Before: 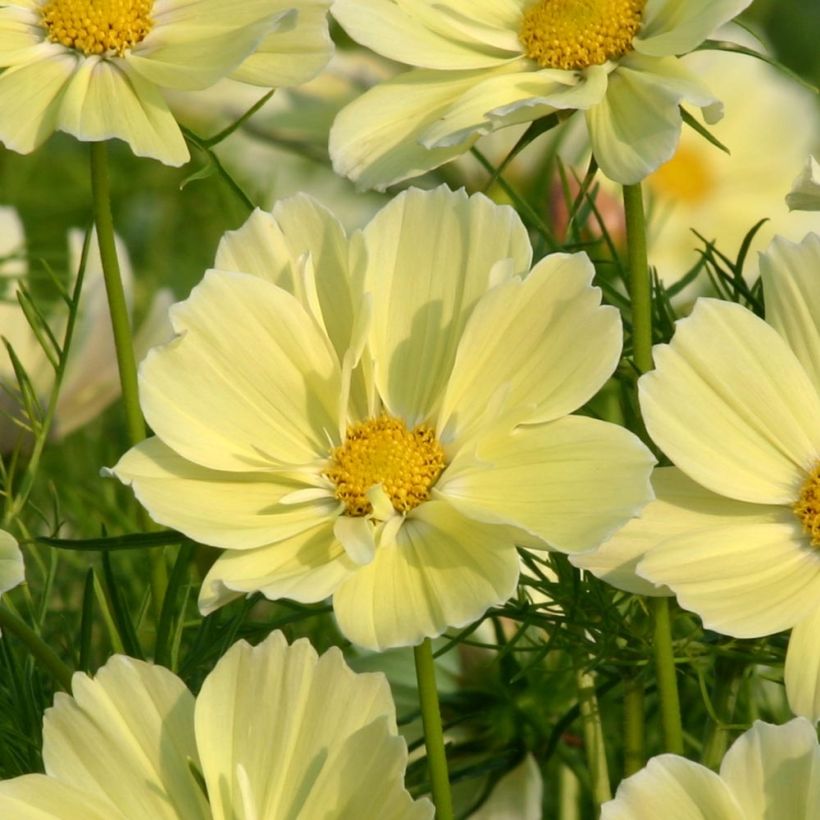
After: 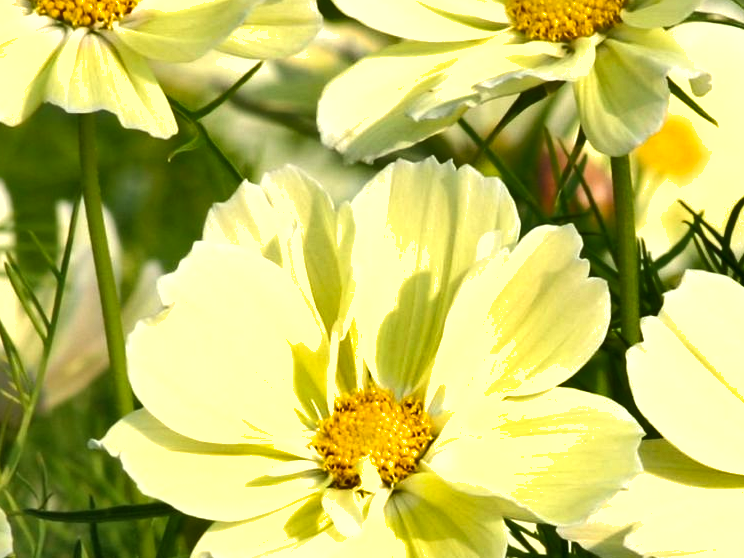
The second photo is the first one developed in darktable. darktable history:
shadows and highlights: shadows 11.97, white point adjustment 1.22, soften with gaussian
crop: left 1.575%, top 3.422%, right 7.628%, bottom 28.483%
tone equalizer: -8 EV -0.787 EV, -7 EV -0.731 EV, -6 EV -0.601 EV, -5 EV -0.406 EV, -3 EV 0.366 EV, -2 EV 0.6 EV, -1 EV 0.688 EV, +0 EV 0.741 EV
exposure: exposure -0.001 EV, compensate highlight preservation false
